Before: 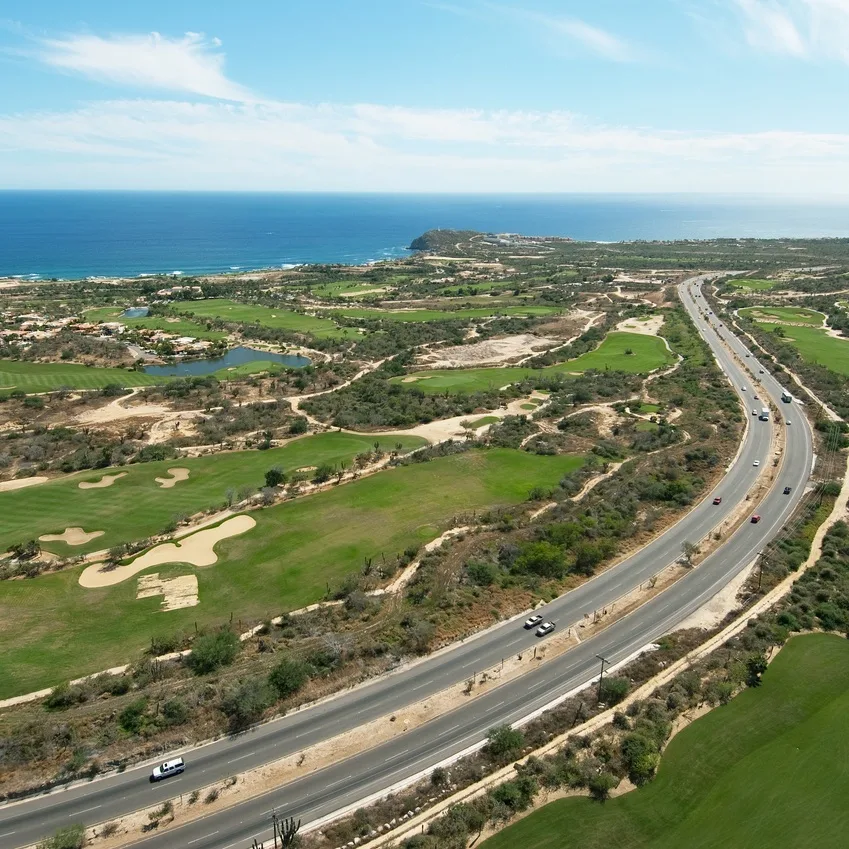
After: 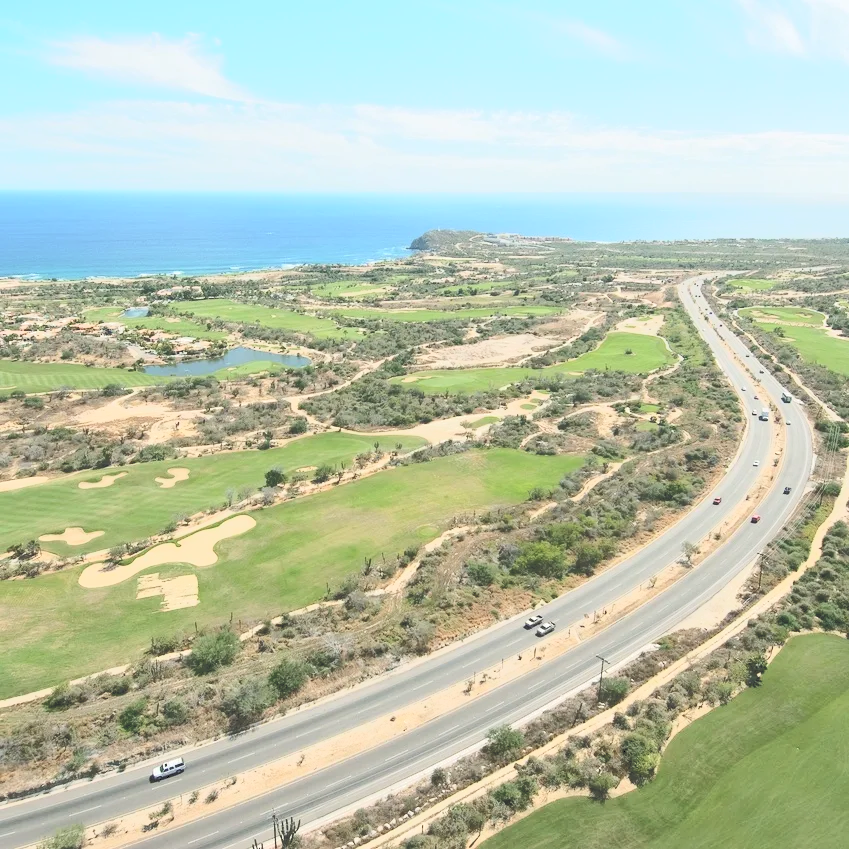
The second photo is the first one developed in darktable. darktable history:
tone curve: curves: ch0 [(0, 0) (0.003, 0.202) (0.011, 0.205) (0.025, 0.222) (0.044, 0.258) (0.069, 0.298) (0.1, 0.321) (0.136, 0.333) (0.177, 0.38) (0.224, 0.439) (0.277, 0.51) (0.335, 0.594) (0.399, 0.675) (0.468, 0.743) (0.543, 0.805) (0.623, 0.861) (0.709, 0.905) (0.801, 0.931) (0.898, 0.941) (1, 1)], color space Lab, independent channels, preserve colors none
